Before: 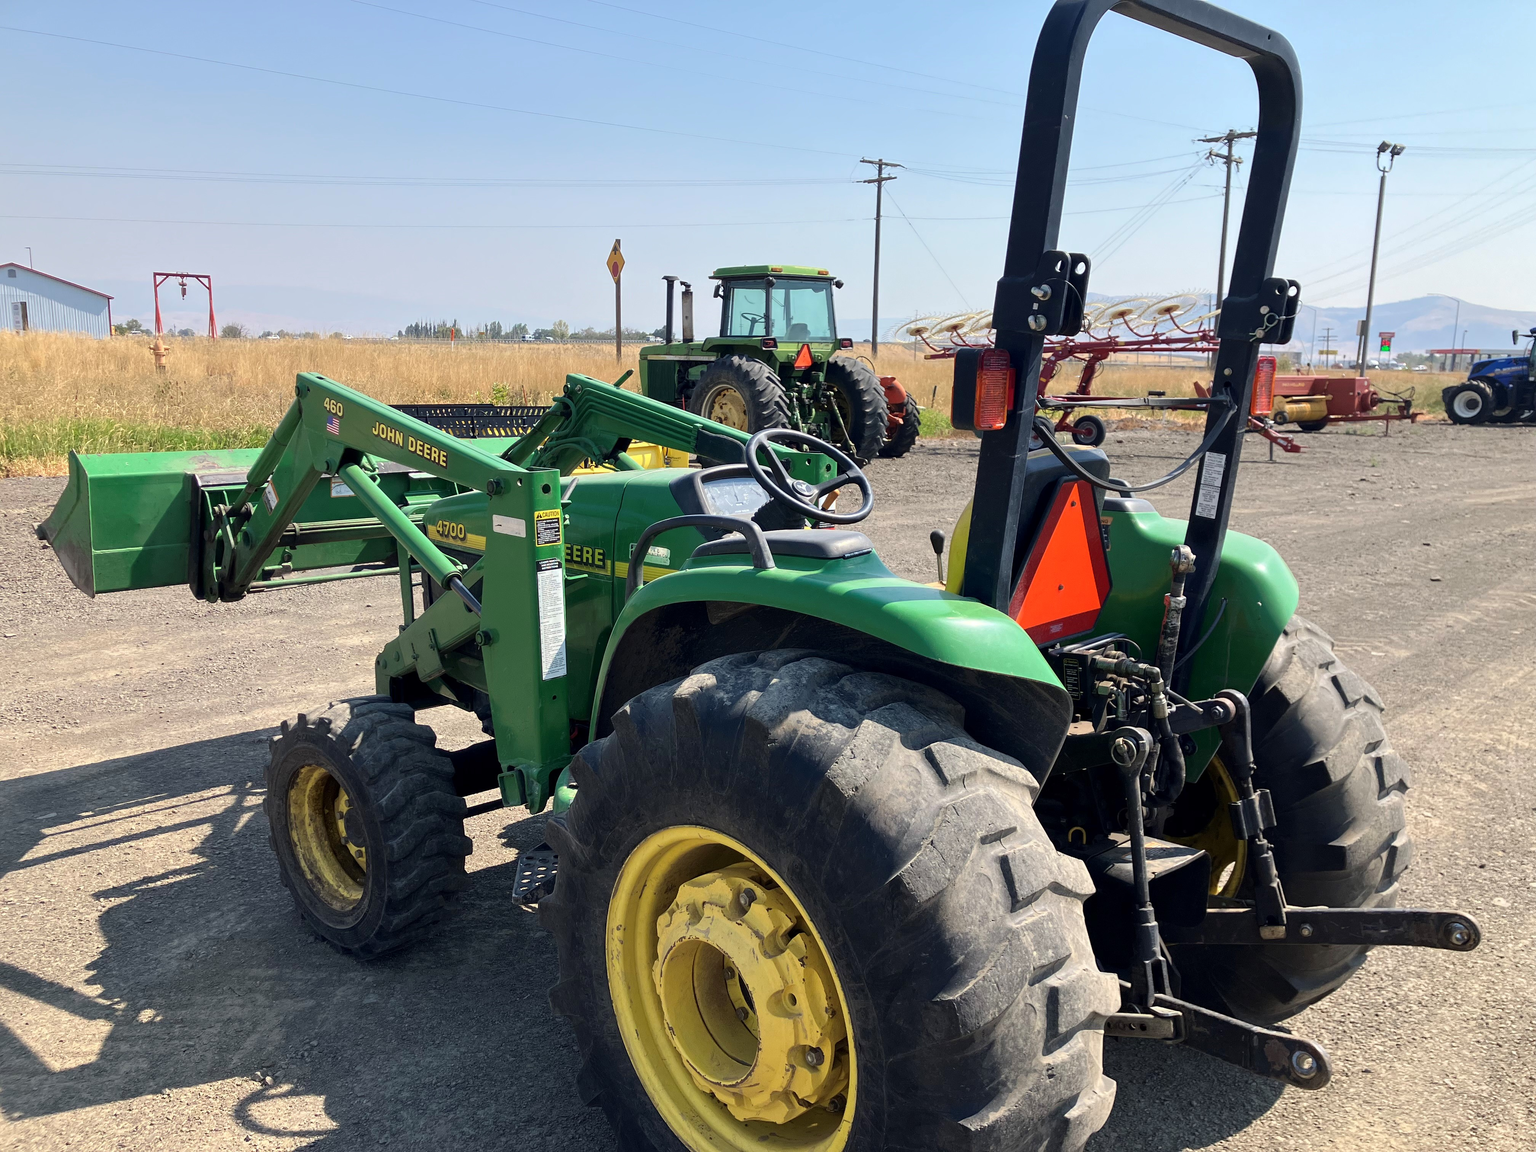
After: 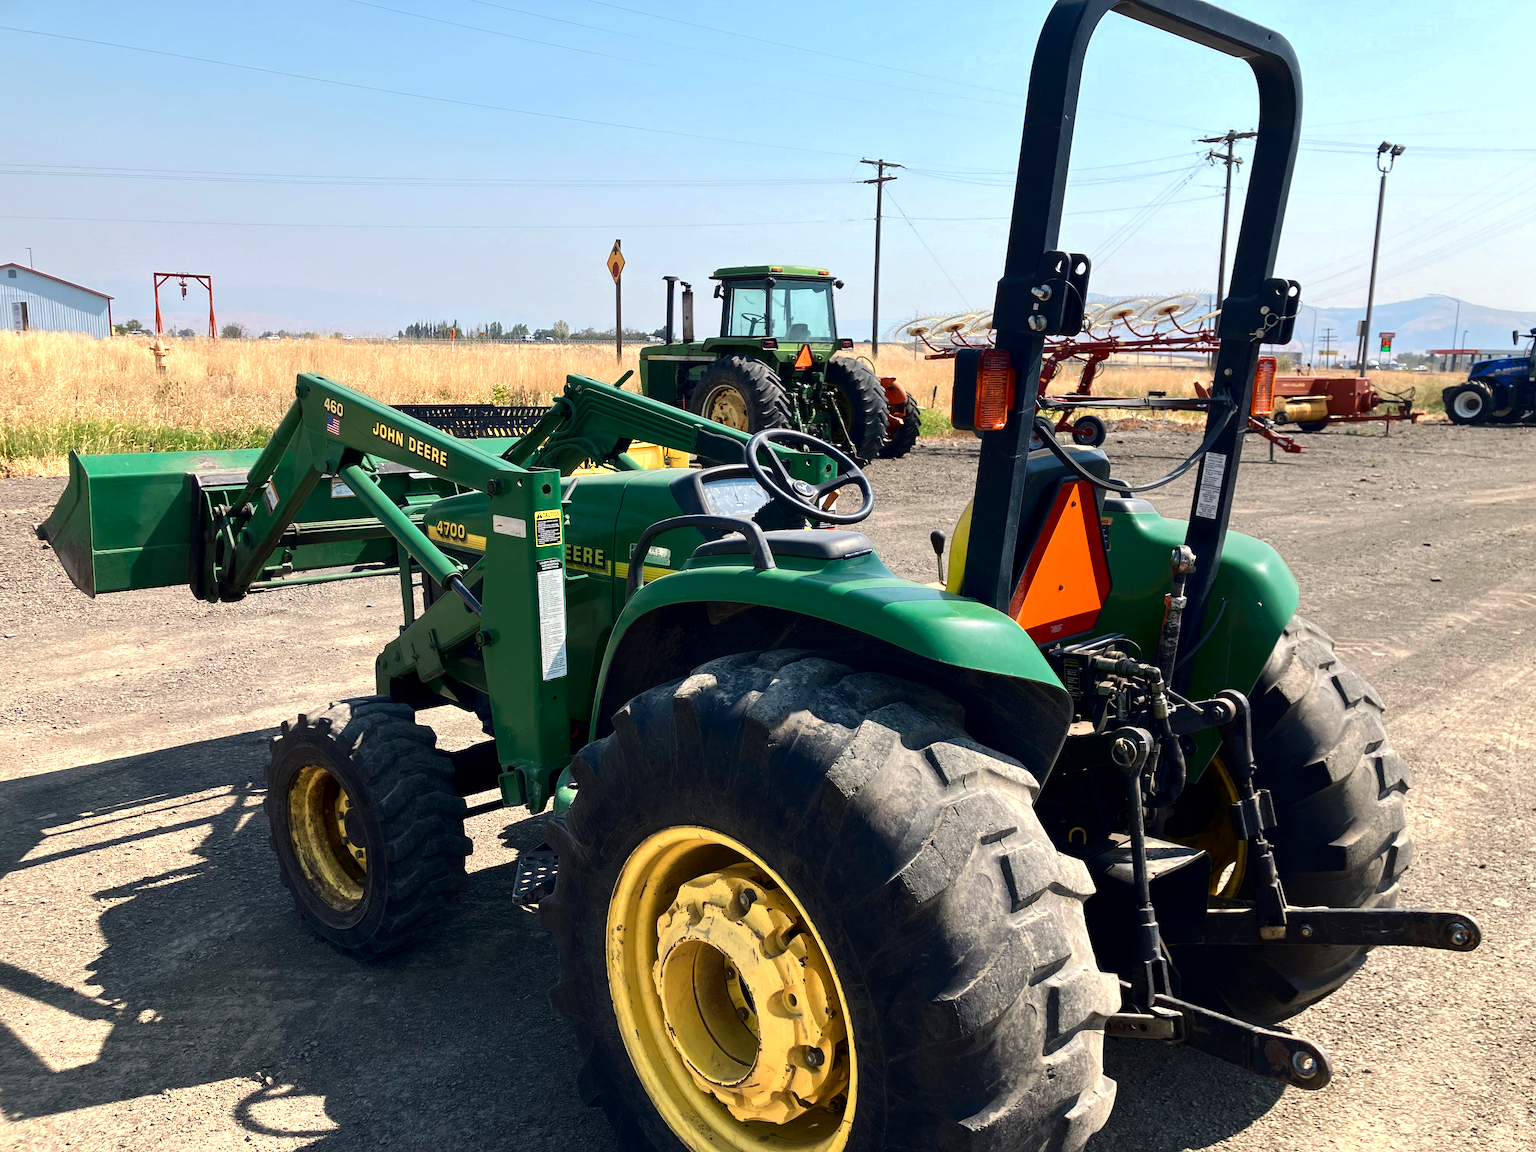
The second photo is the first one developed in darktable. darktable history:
contrast brightness saturation: contrast 0.124, brightness -0.119, saturation 0.196
color zones: curves: ch0 [(0.018, 0.548) (0.197, 0.654) (0.425, 0.447) (0.605, 0.658) (0.732, 0.579)]; ch1 [(0.105, 0.531) (0.224, 0.531) (0.386, 0.39) (0.618, 0.456) (0.732, 0.456) (0.956, 0.421)]; ch2 [(0.039, 0.583) (0.215, 0.465) (0.399, 0.544) (0.465, 0.548) (0.614, 0.447) (0.724, 0.43) (0.882, 0.623) (0.956, 0.632)]
